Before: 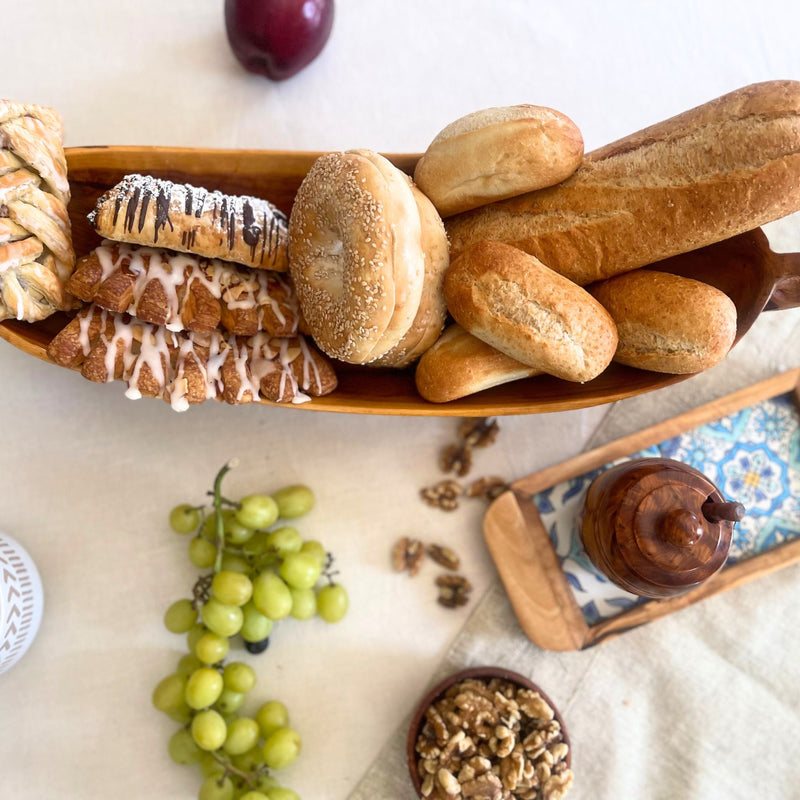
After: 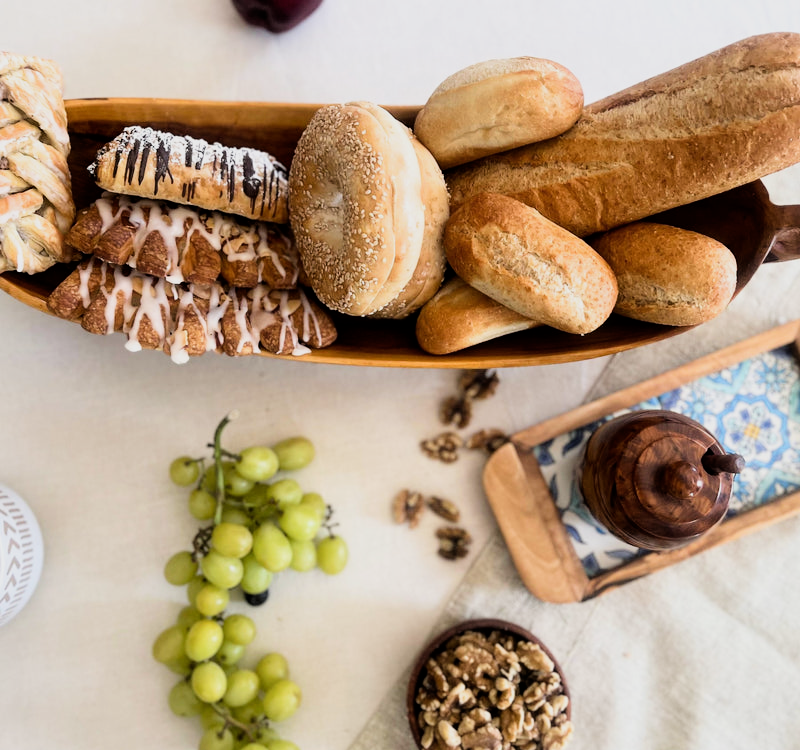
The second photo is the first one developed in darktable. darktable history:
crop and rotate: top 6.25%
filmic rgb: black relative exposure -5 EV, white relative exposure 3.5 EV, hardness 3.19, contrast 1.3, highlights saturation mix -50%
